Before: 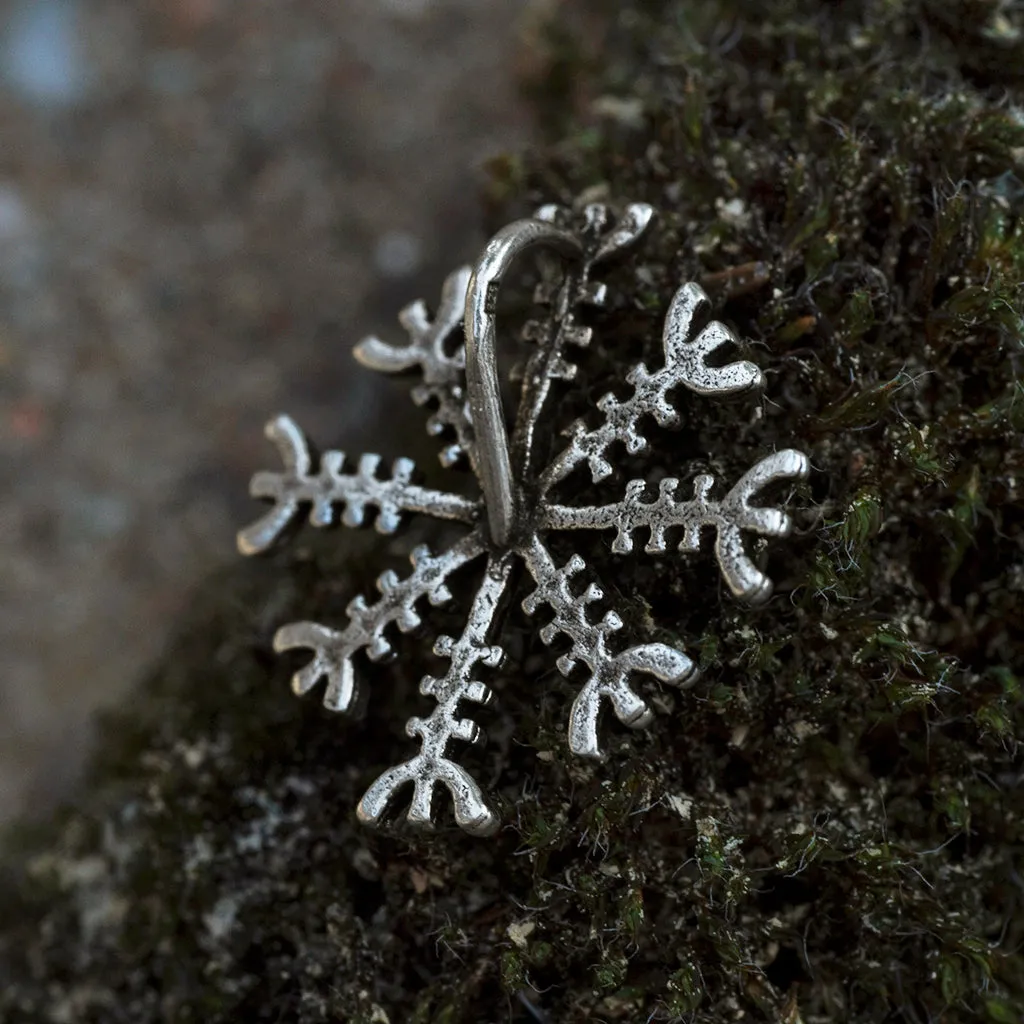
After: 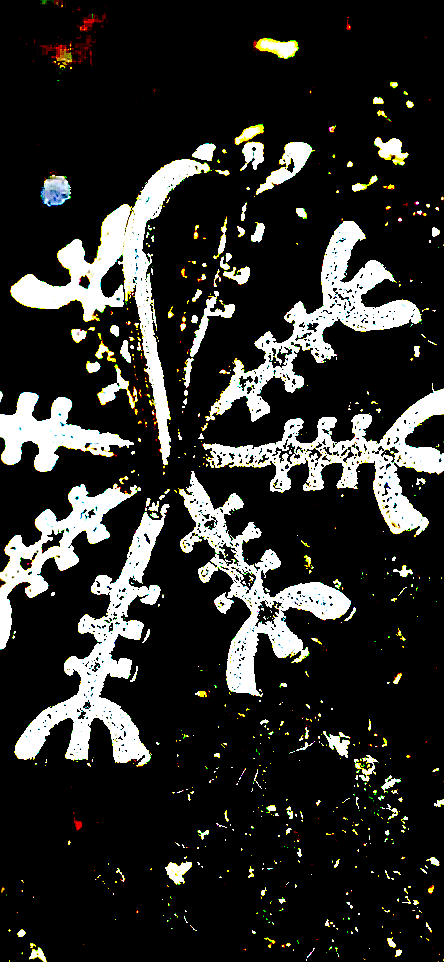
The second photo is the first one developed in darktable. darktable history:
exposure: black level correction 0.099, exposure 2.941 EV, compensate exposure bias true, compensate highlight preservation false
sharpen: on, module defaults
crop: left 33.474%, top 6.044%, right 23.153%
